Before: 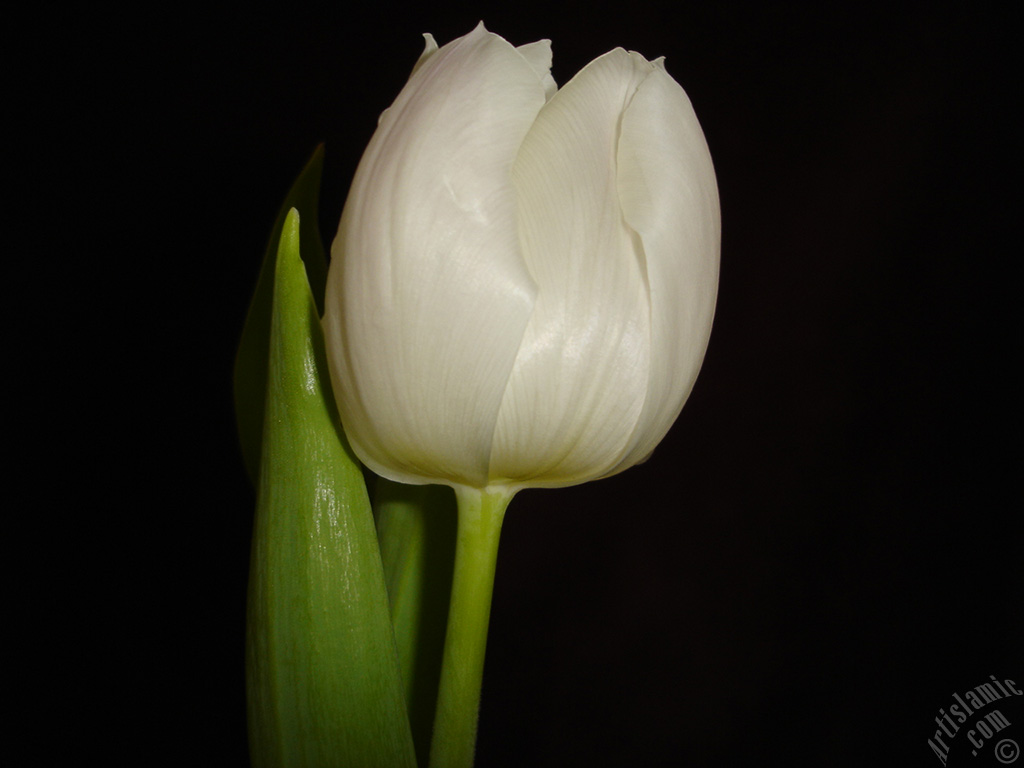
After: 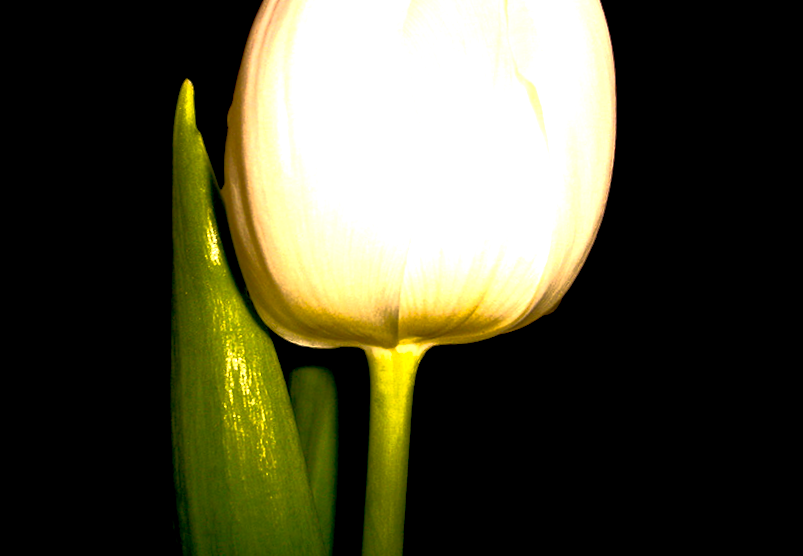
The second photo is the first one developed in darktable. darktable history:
exposure: black level correction 0.016, exposure 1.774 EV, compensate highlight preservation false
rotate and perspective: rotation -6.83°, automatic cropping off
base curve: curves: ch0 [(0, 0) (0.564, 0.291) (0.802, 0.731) (1, 1)]
color correction: highlights a* 21.88, highlights b* 22.25
color balance: contrast 6.48%, output saturation 113.3%
color zones: curves: ch0 [(0.25, 0.5) (0.428, 0.473) (0.75, 0.5)]; ch1 [(0.243, 0.479) (0.398, 0.452) (0.75, 0.5)]
crop and rotate: angle -3.37°, left 9.79%, top 20.73%, right 12.42%, bottom 11.82%
